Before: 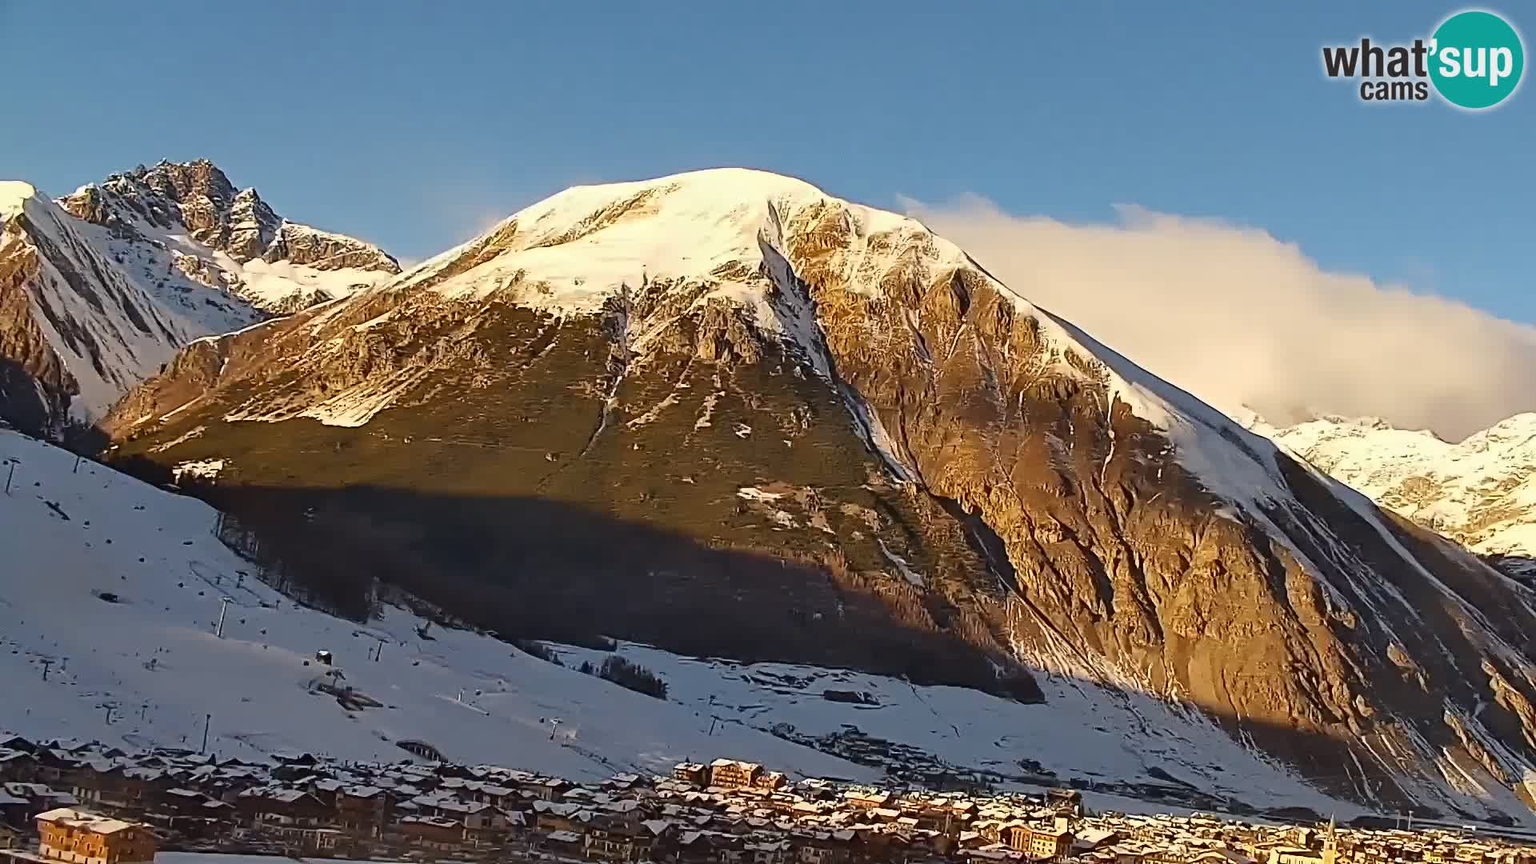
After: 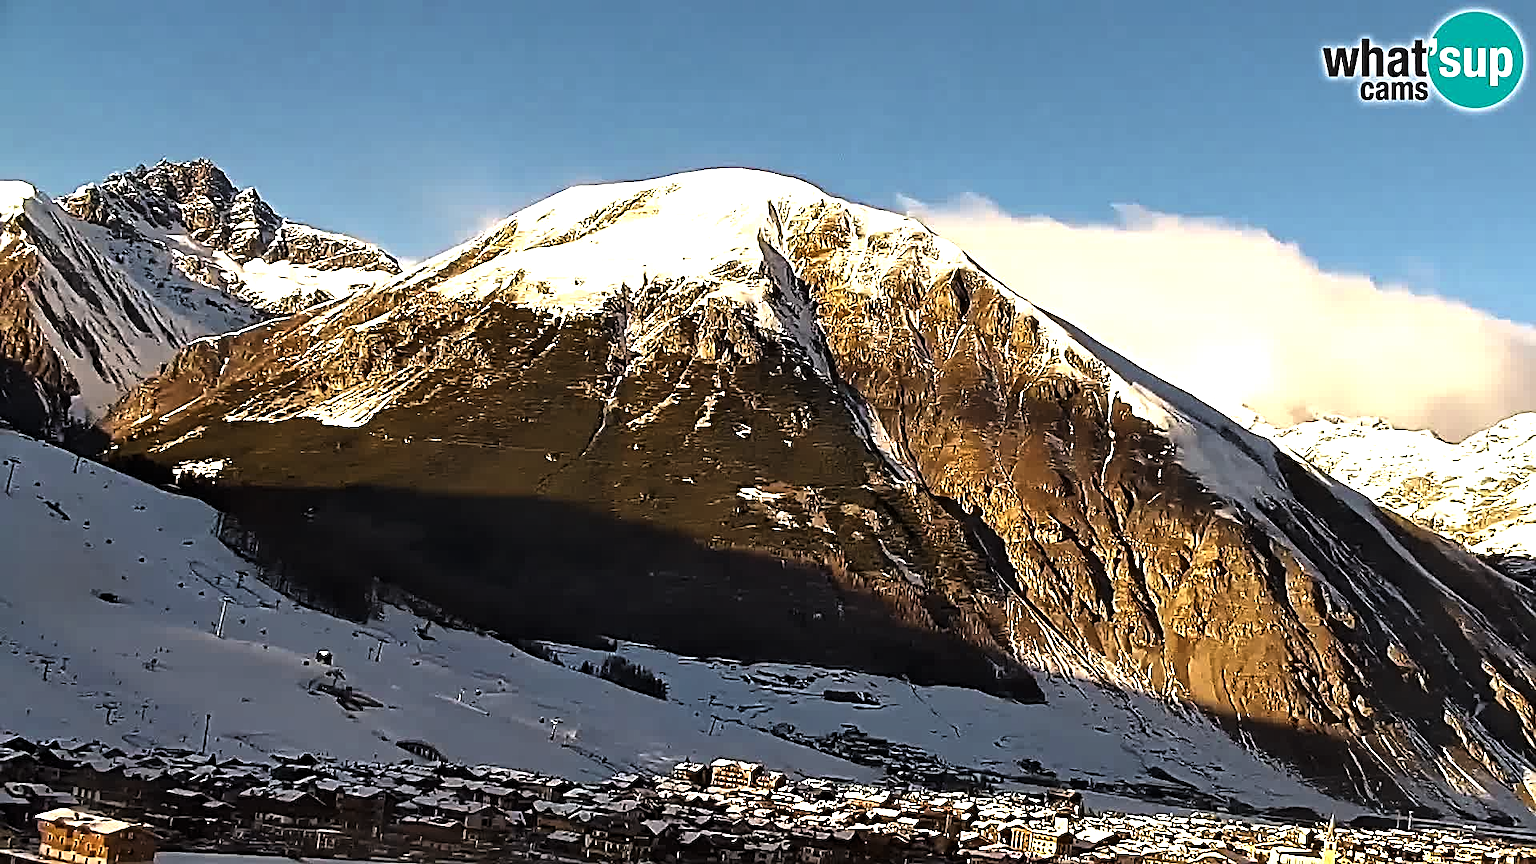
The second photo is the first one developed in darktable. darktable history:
levels: levels [0.044, 0.475, 0.791]
shadows and highlights: shadows 4.1, highlights -17.6, soften with gaussian
tone equalizer: on, module defaults
sharpen: on, module defaults
